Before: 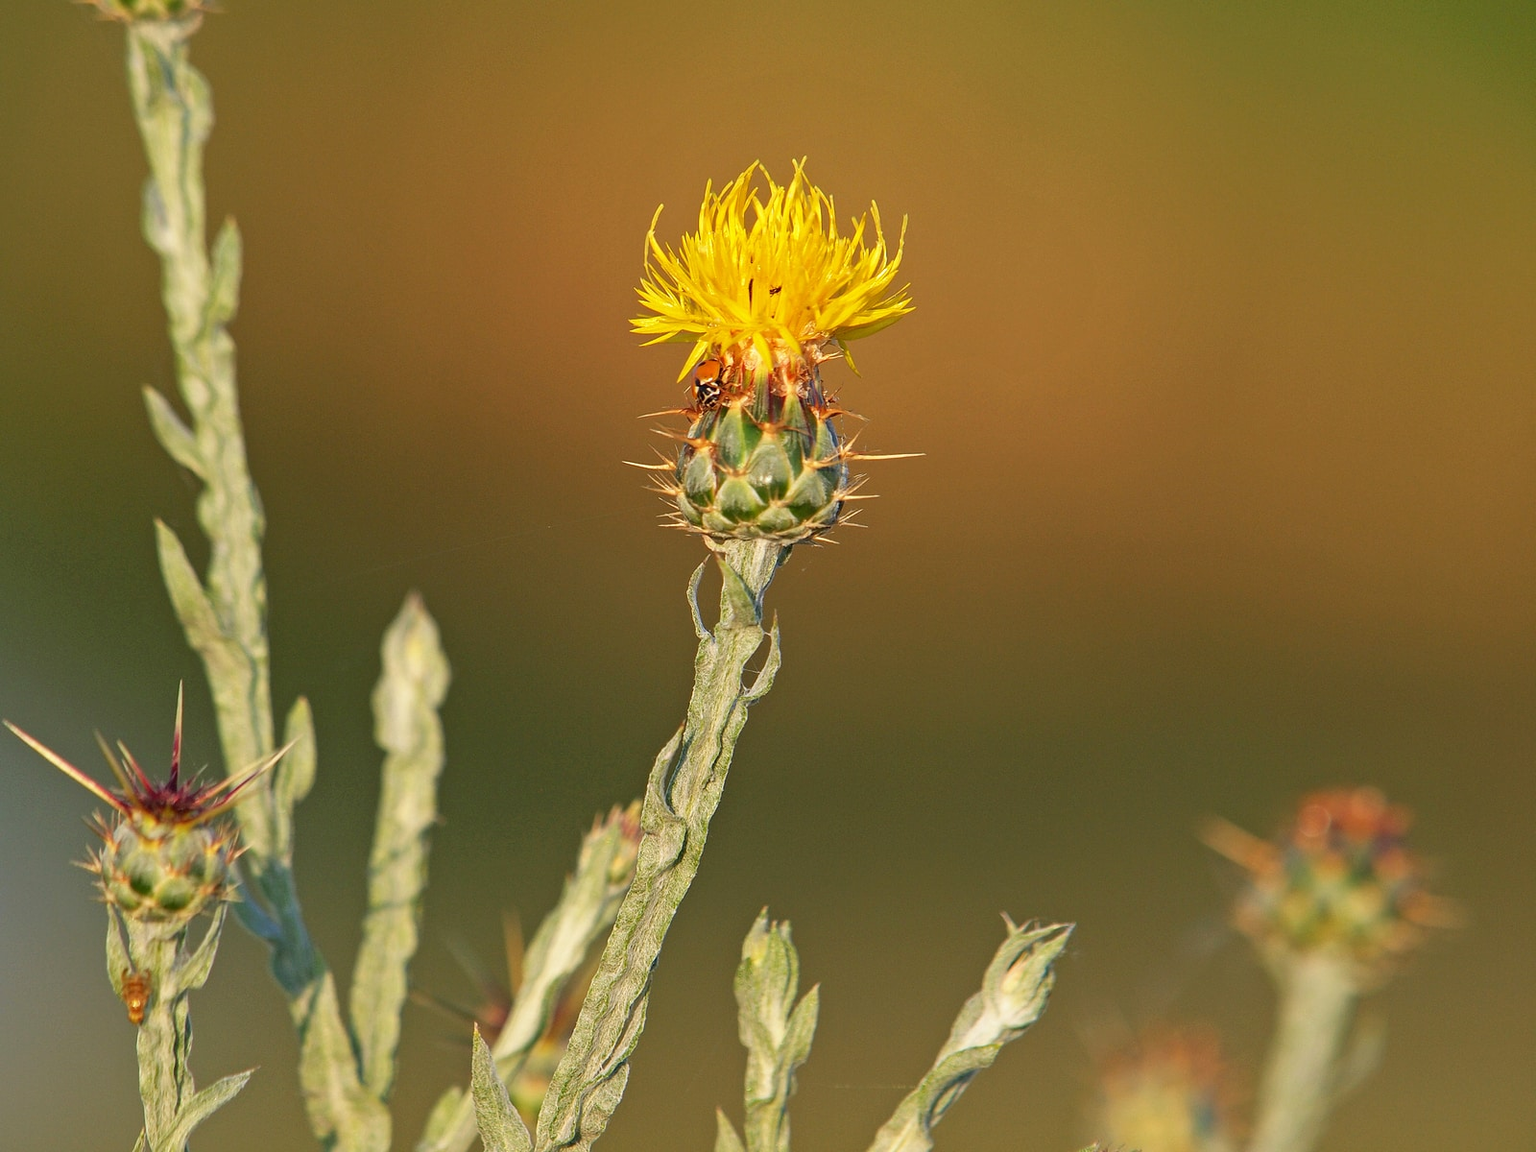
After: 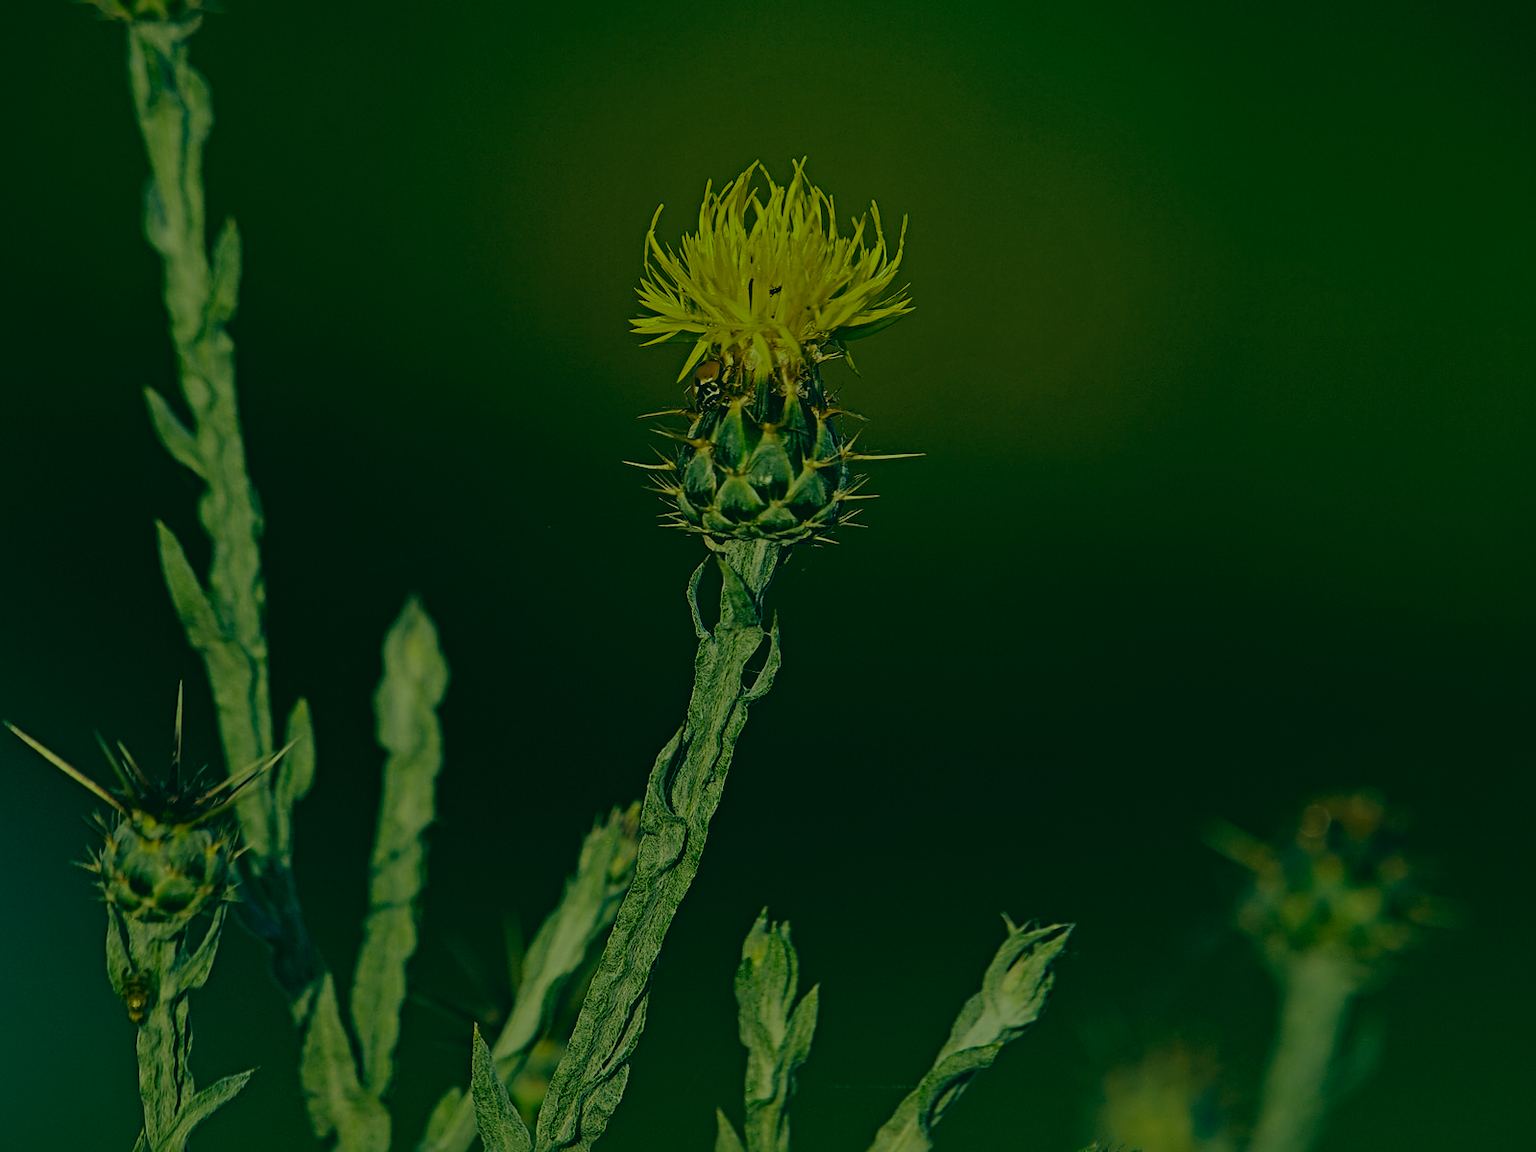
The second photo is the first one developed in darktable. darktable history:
sharpen: radius 4.883
filmic rgb: black relative exposure -5 EV, hardness 2.88, contrast 1.1, highlights saturation mix -20%
exposure: exposure -2.002 EV, compensate highlight preservation false
color correction: highlights a* 1.83, highlights b* 34.02, shadows a* -36.68, shadows b* -5.48
